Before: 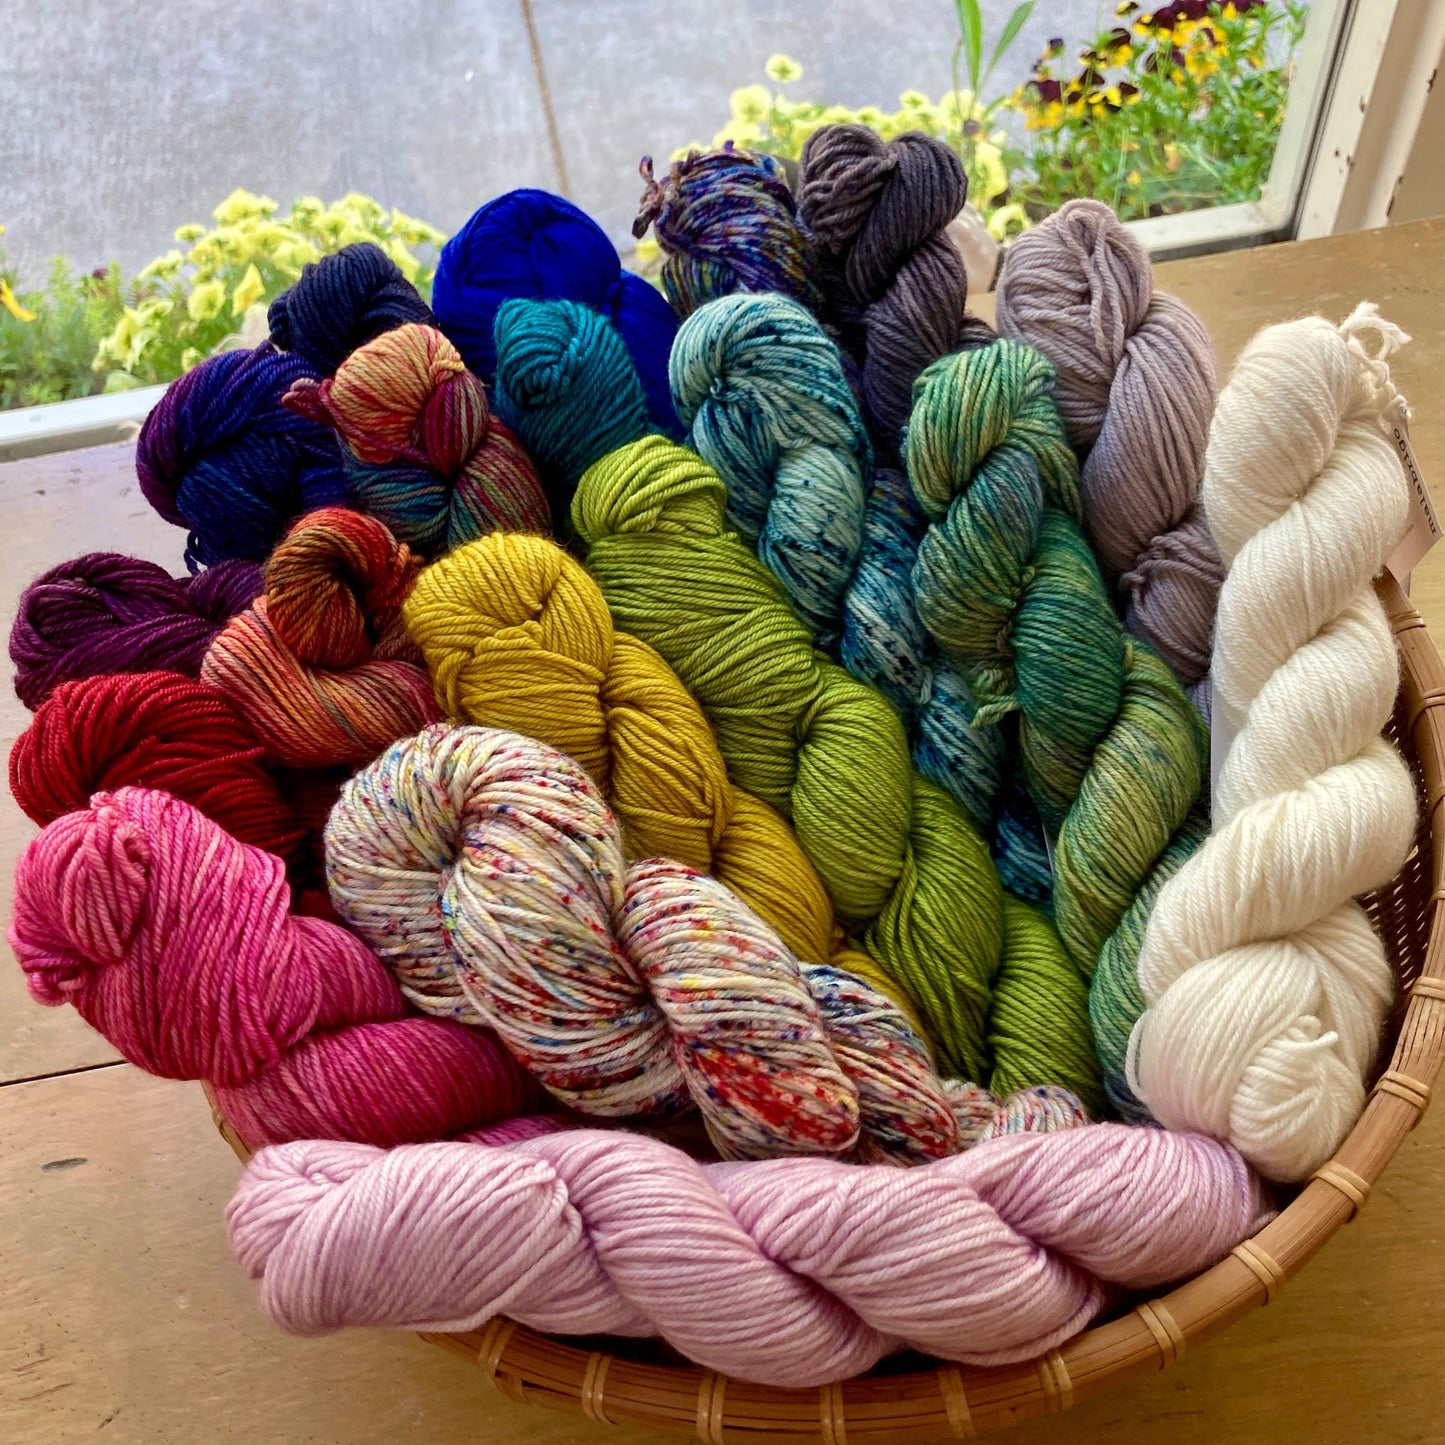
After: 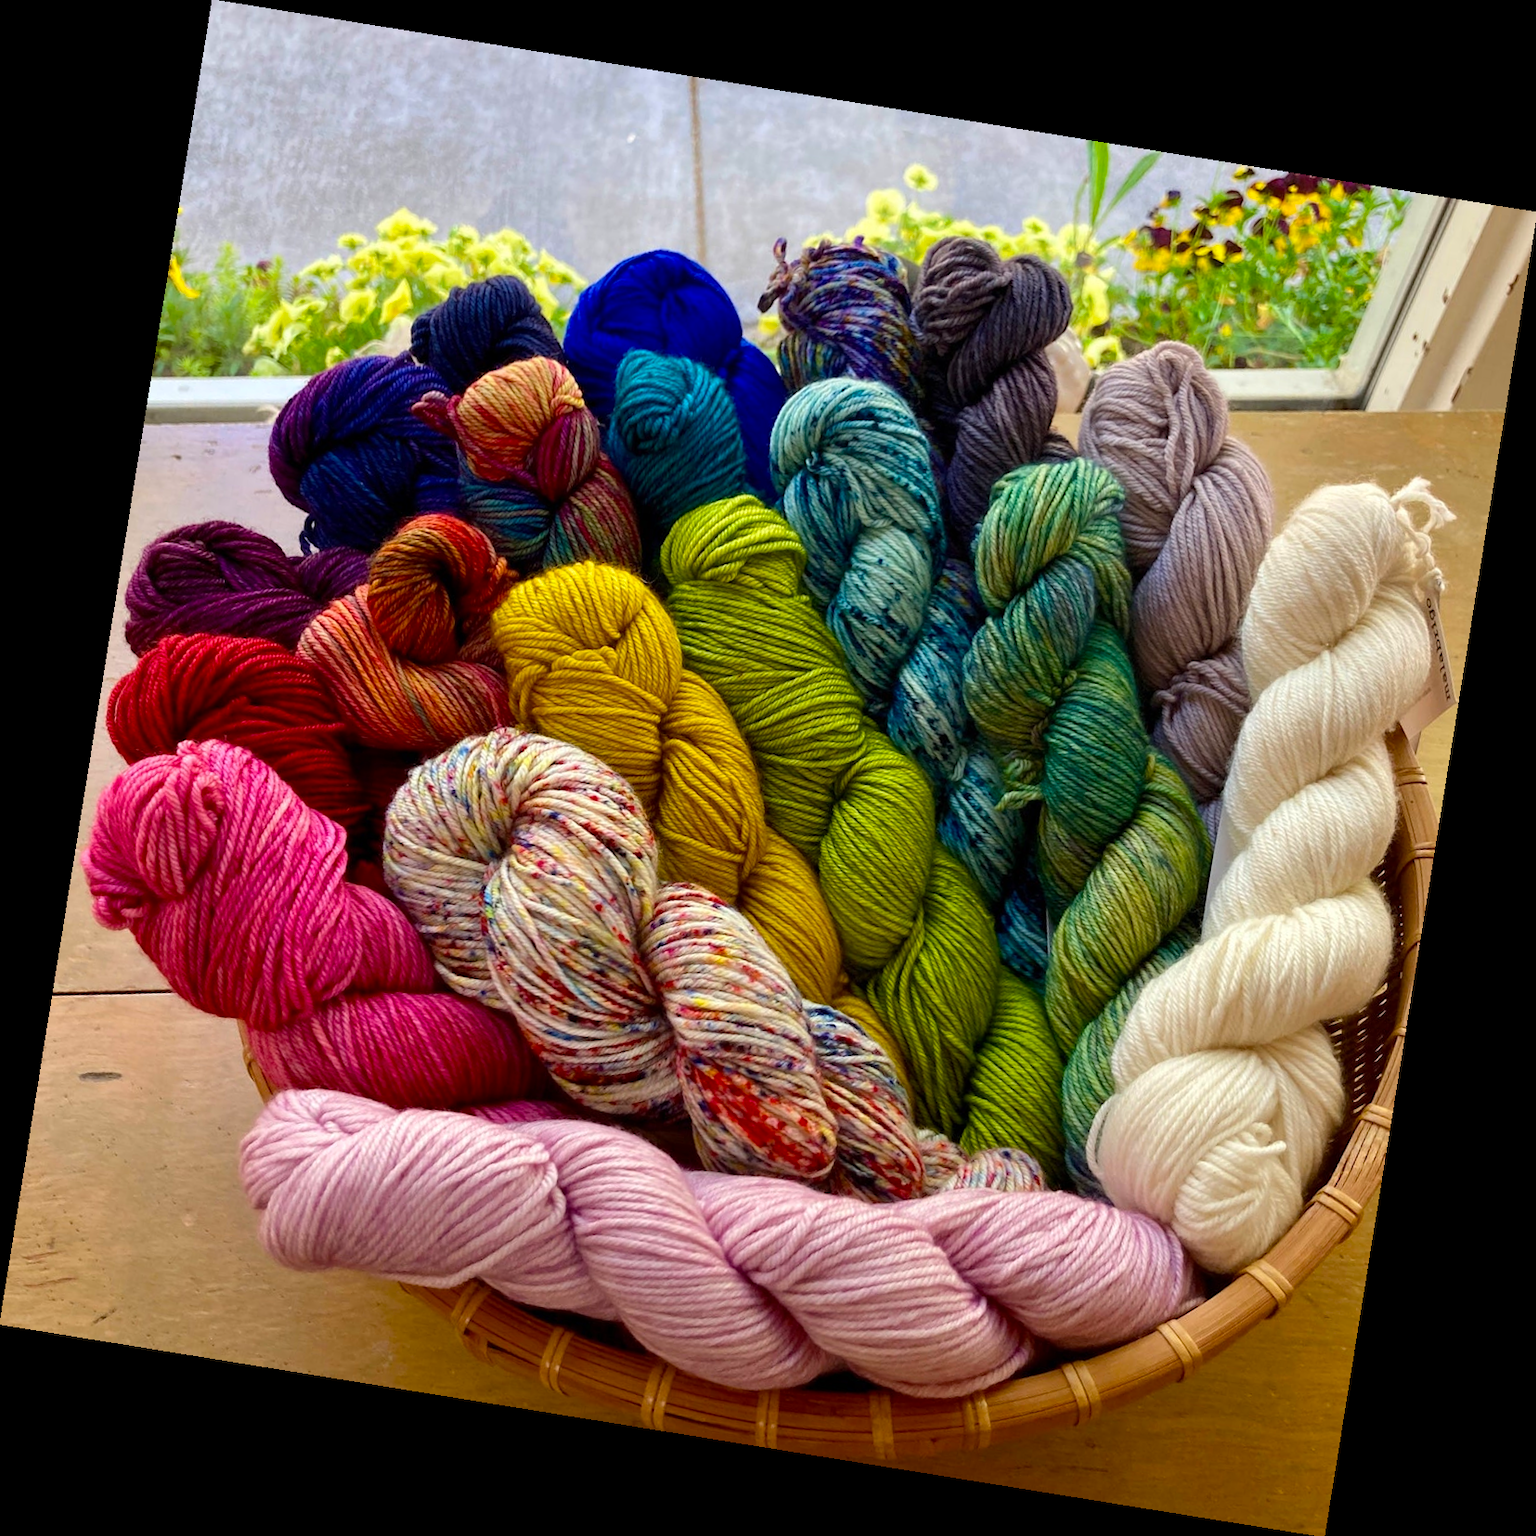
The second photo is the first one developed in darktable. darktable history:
rotate and perspective: rotation 9.12°, automatic cropping off
color balance: output saturation 120%
